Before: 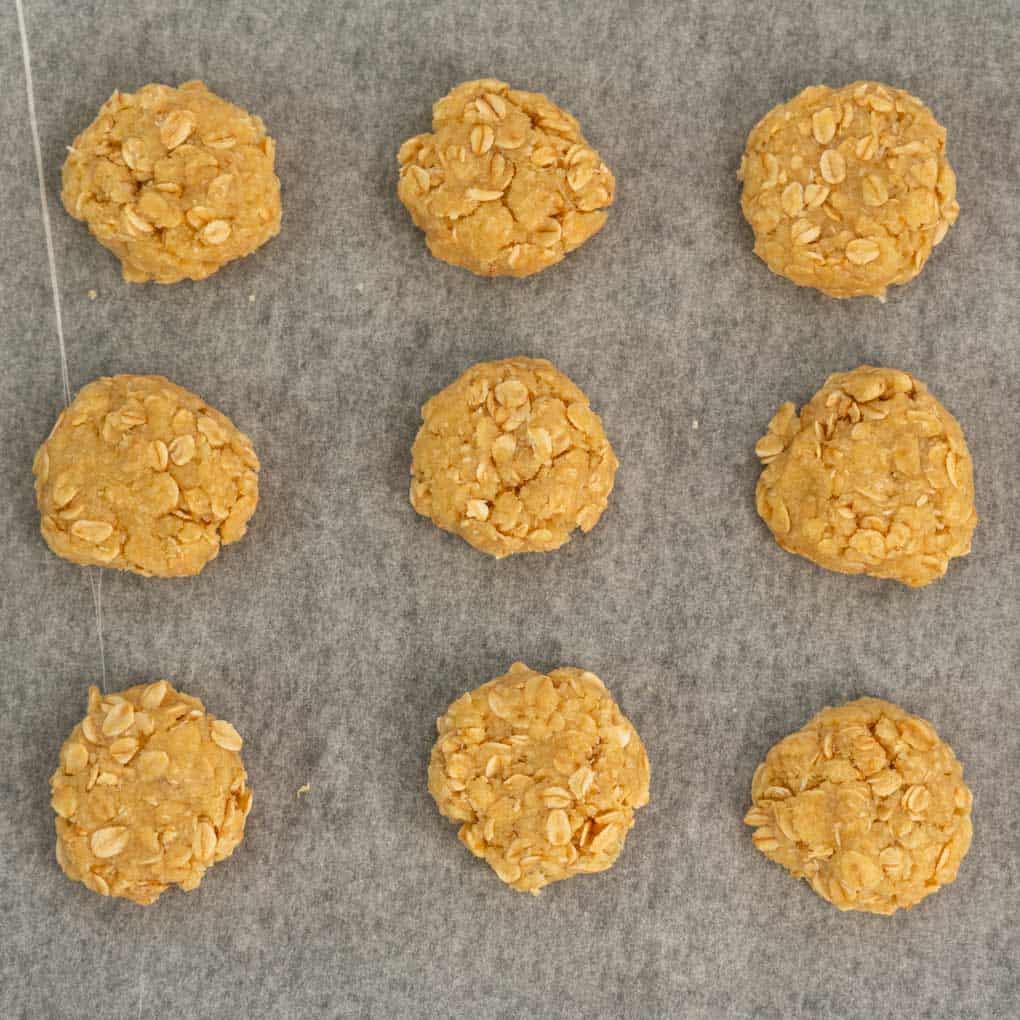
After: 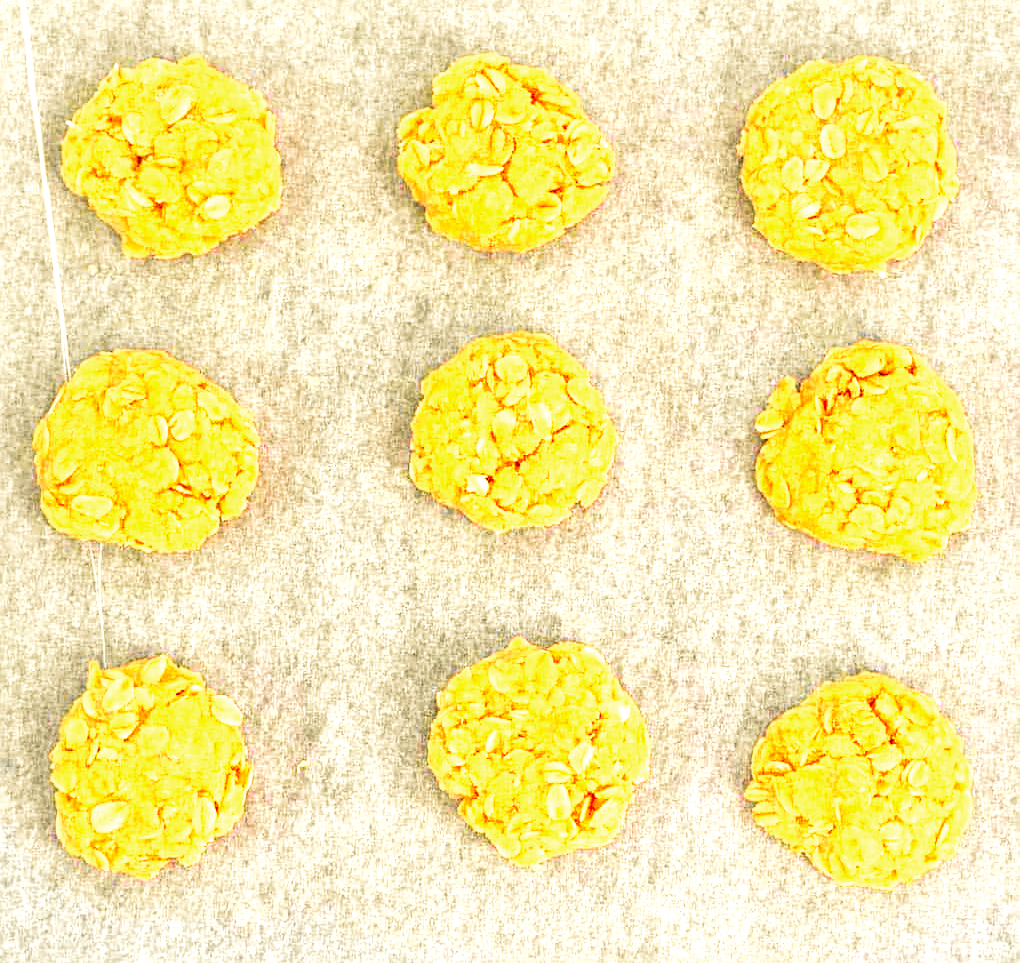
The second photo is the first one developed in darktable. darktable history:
exposure: black level correction 0, exposure 1.9 EV, compensate highlight preservation false
rgb levels: preserve colors max RGB
sharpen: on, module defaults
tone curve: curves: ch0 [(0, 0) (0.071, 0.058) (0.266, 0.268) (0.498, 0.542) (0.766, 0.807) (1, 0.983)]; ch1 [(0, 0) (0.346, 0.307) (0.408, 0.387) (0.463, 0.465) (0.482, 0.493) (0.502, 0.499) (0.517, 0.505) (0.55, 0.554) (0.597, 0.61) (0.651, 0.698) (1, 1)]; ch2 [(0, 0) (0.346, 0.34) (0.434, 0.46) (0.485, 0.494) (0.5, 0.498) (0.509, 0.517) (0.526, 0.539) (0.583, 0.603) (0.625, 0.659) (1, 1)], color space Lab, independent channels, preserve colors none
vibrance: vibrance 60%
crop and rotate: top 2.479%, bottom 3.018%
velvia: strength 50%
white balance: red 1, blue 1
